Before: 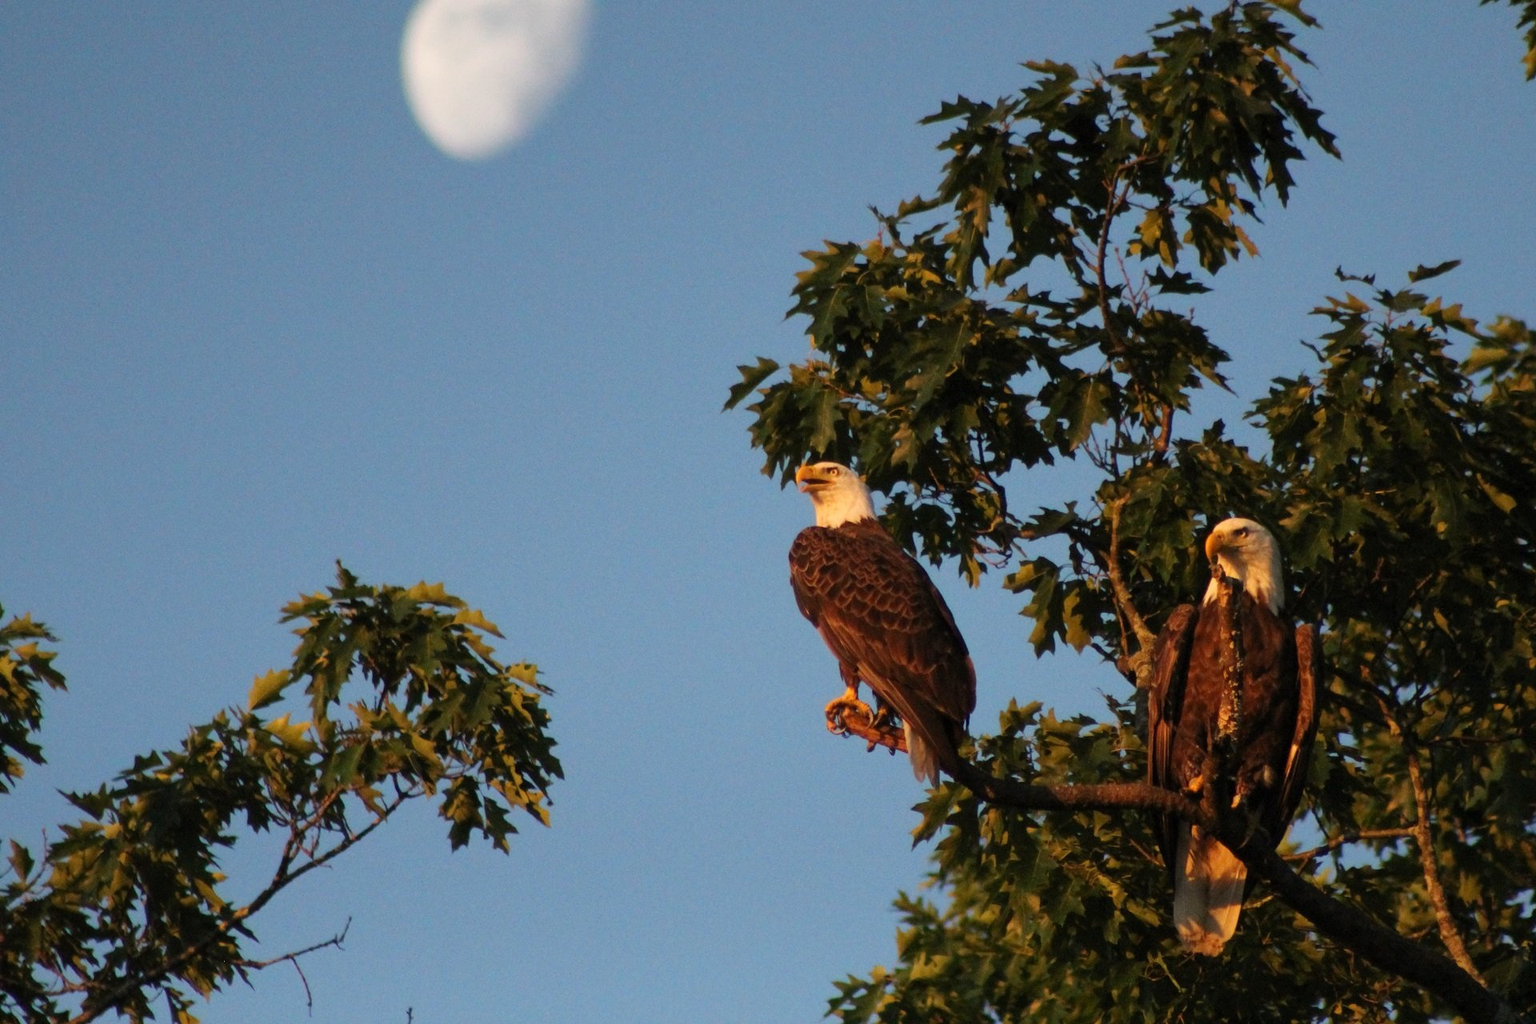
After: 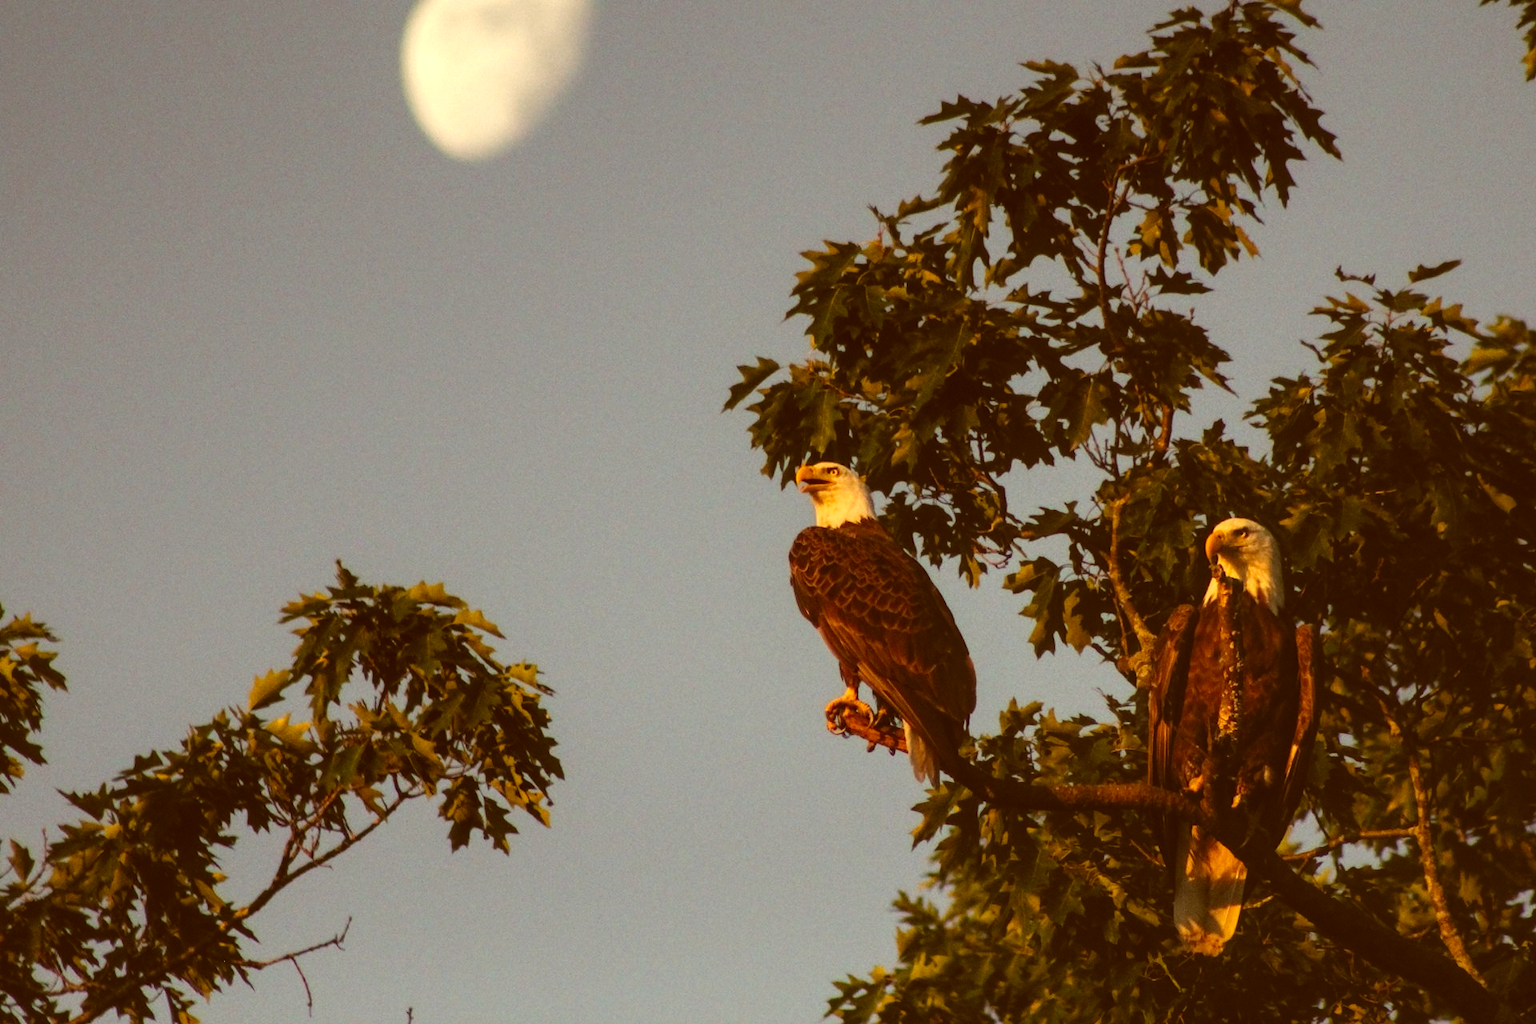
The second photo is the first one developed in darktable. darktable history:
color correction: highlights a* 1.18, highlights b* 23.89, shadows a* 15.19, shadows b* 24.29
local contrast: detail 130%
tone equalizer: -8 EV -0.393 EV, -7 EV -0.368 EV, -6 EV -0.338 EV, -5 EV -0.199 EV, -3 EV 0.201 EV, -2 EV 0.361 EV, -1 EV 0.389 EV, +0 EV 0.396 EV, edges refinement/feathering 500, mask exposure compensation -1.57 EV, preserve details guided filter
exposure: black level correction -0.015, exposure -0.126 EV, compensate highlight preservation false
